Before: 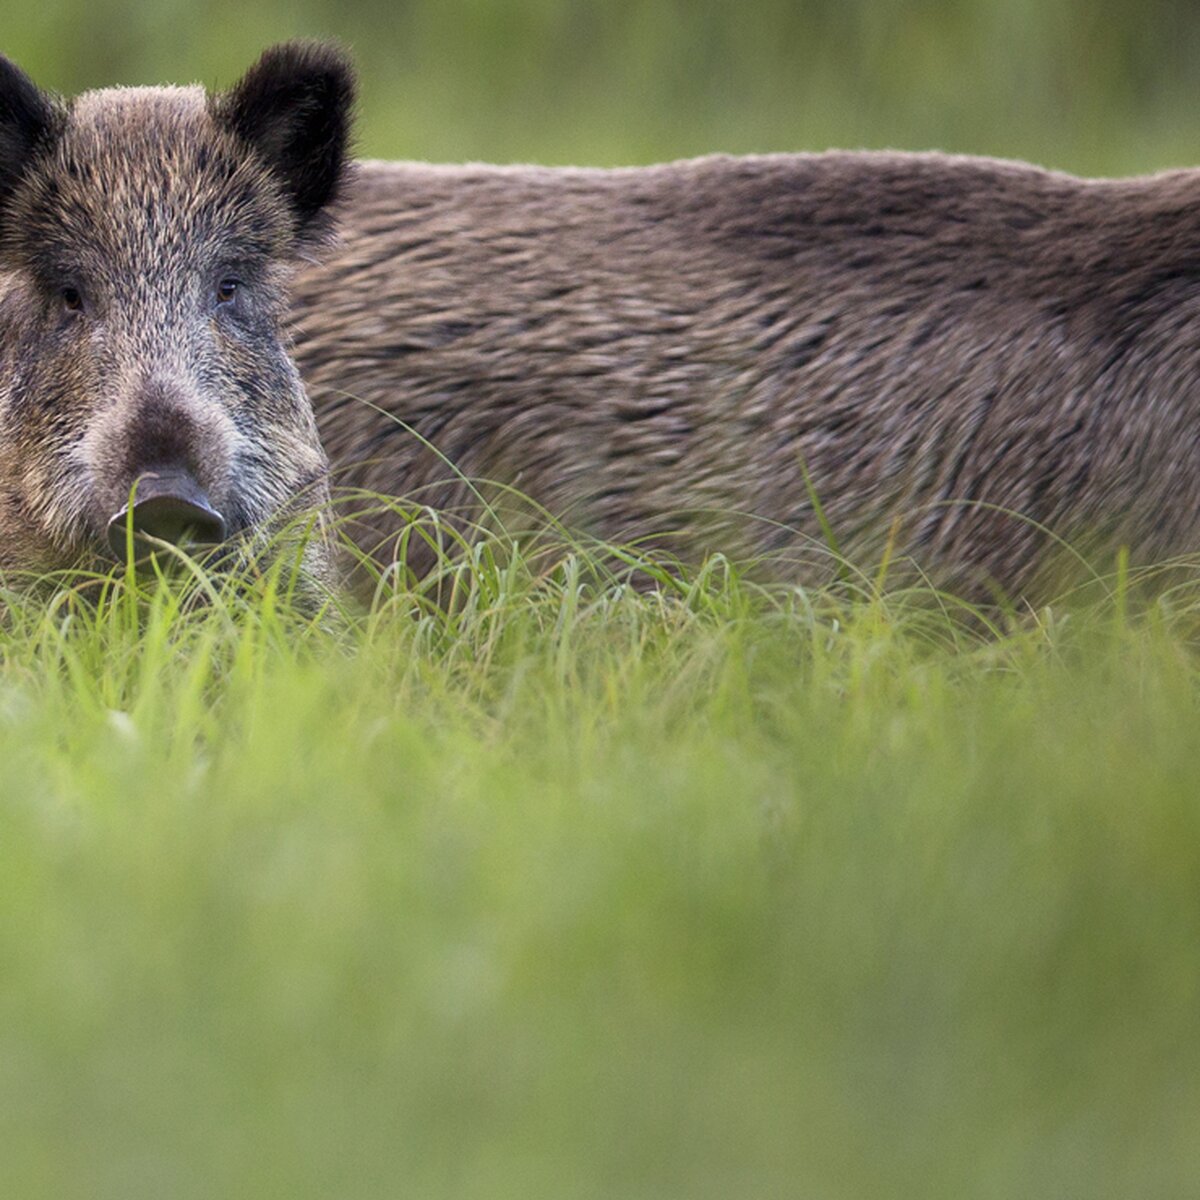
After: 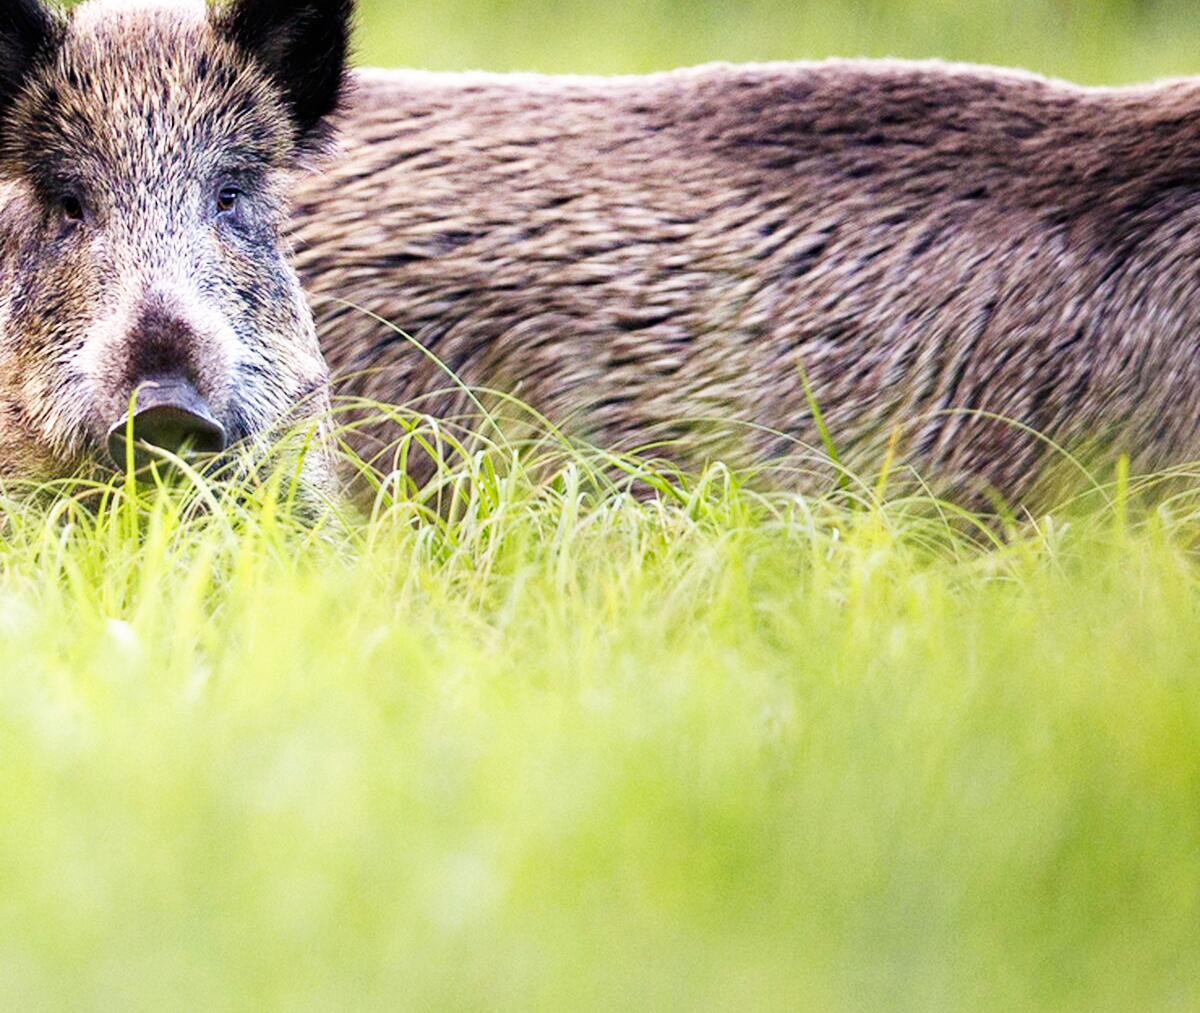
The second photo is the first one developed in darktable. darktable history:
base curve: curves: ch0 [(0, 0) (0.007, 0.004) (0.027, 0.03) (0.046, 0.07) (0.207, 0.54) (0.442, 0.872) (0.673, 0.972) (1, 1)], preserve colors none
haze removal: compatibility mode true, adaptive false
crop: top 7.609%, bottom 7.922%
